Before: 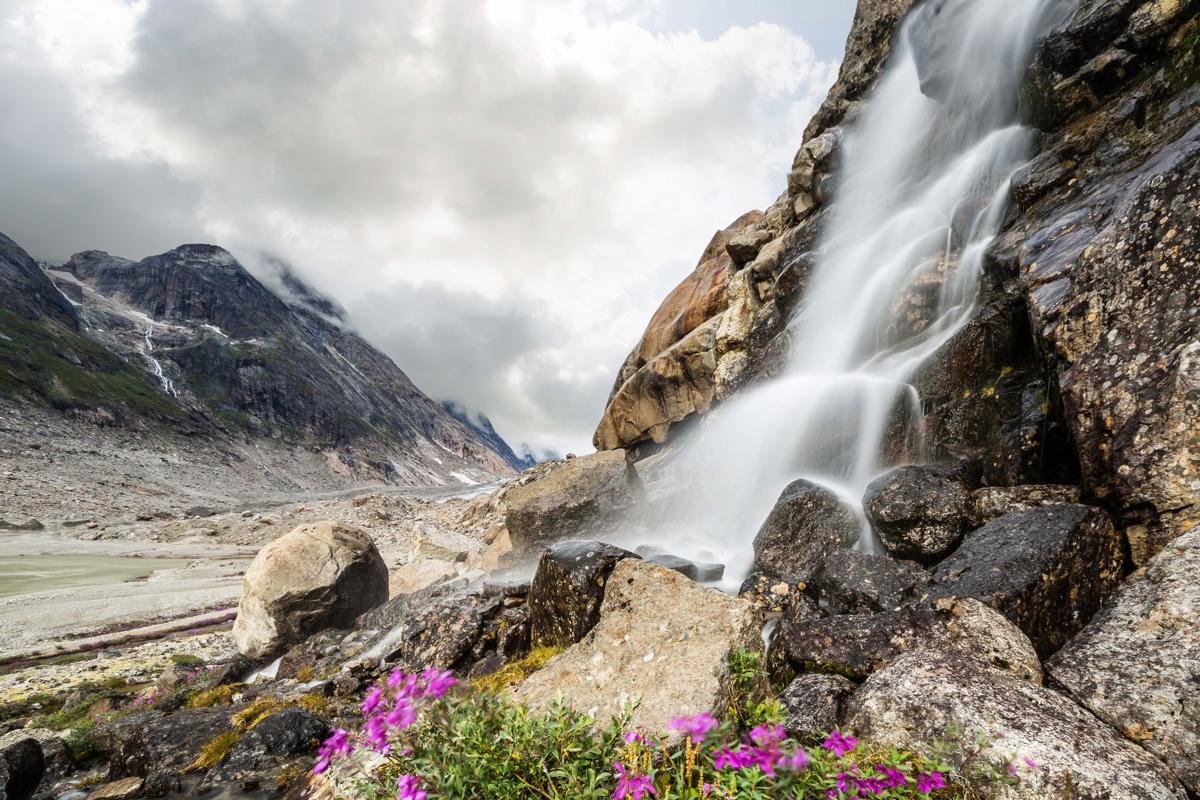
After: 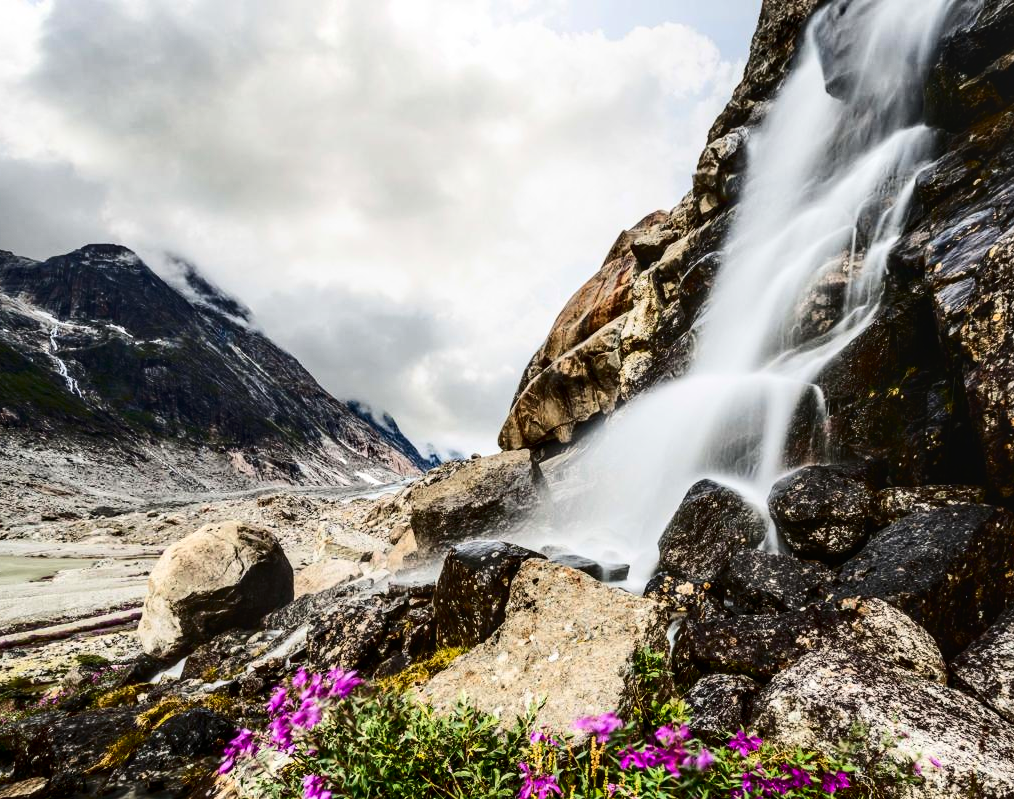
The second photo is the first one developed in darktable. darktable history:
local contrast: on, module defaults
contrast brightness saturation: contrast 0.328, brightness -0.073, saturation 0.168
crop: left 7.956%, right 7.464%
exposure: exposure -0.408 EV, compensate exposure bias true, compensate highlight preservation false
tone equalizer: -8 EV -0.436 EV, -7 EV -0.385 EV, -6 EV -0.294 EV, -5 EV -0.214 EV, -3 EV 0.248 EV, -2 EV 0.304 EV, -1 EV 0.406 EV, +0 EV 0.412 EV, edges refinement/feathering 500, mask exposure compensation -1.57 EV, preserve details no
